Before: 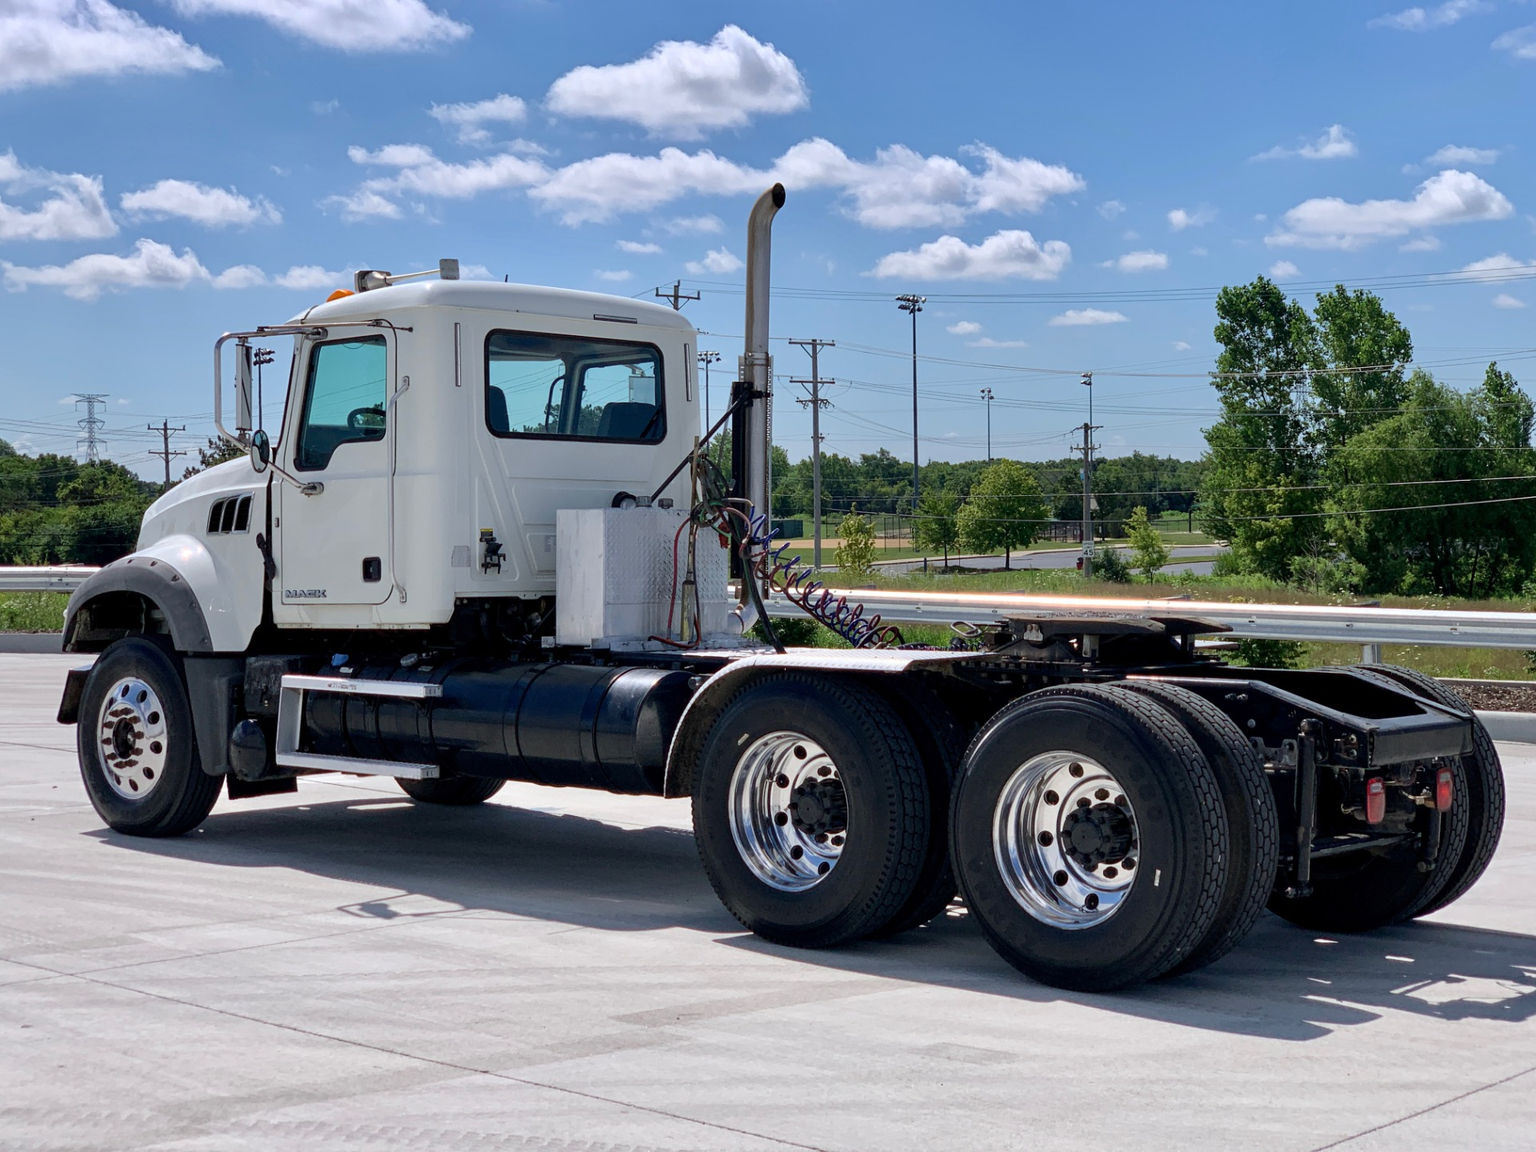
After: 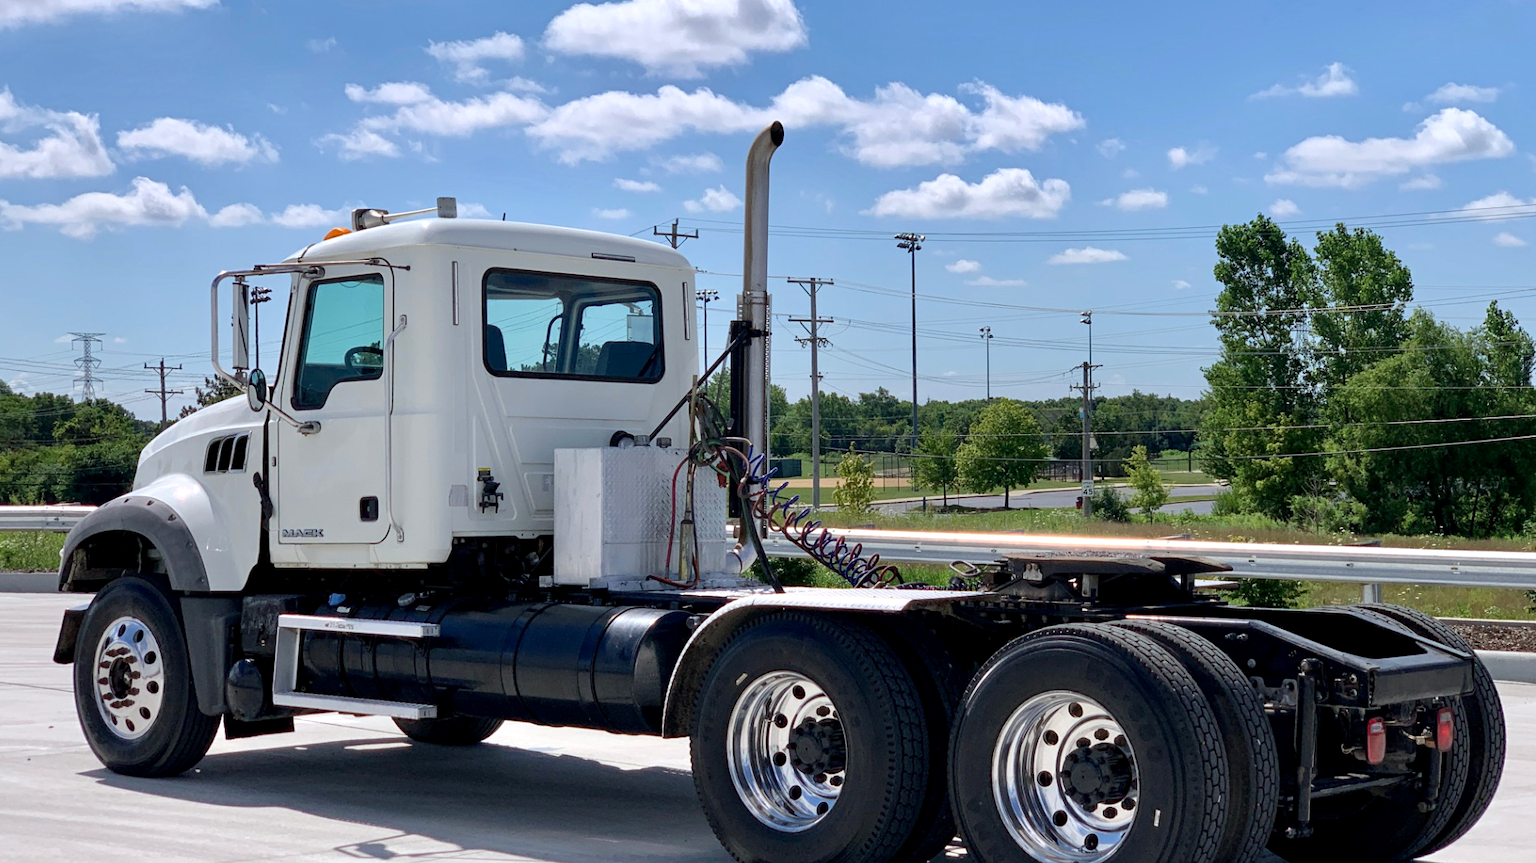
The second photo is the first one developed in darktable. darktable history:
crop: left 0.274%, top 5.467%, bottom 19.784%
exposure: black level correction 0.001, exposure 0.193 EV, compensate exposure bias true, compensate highlight preservation false
